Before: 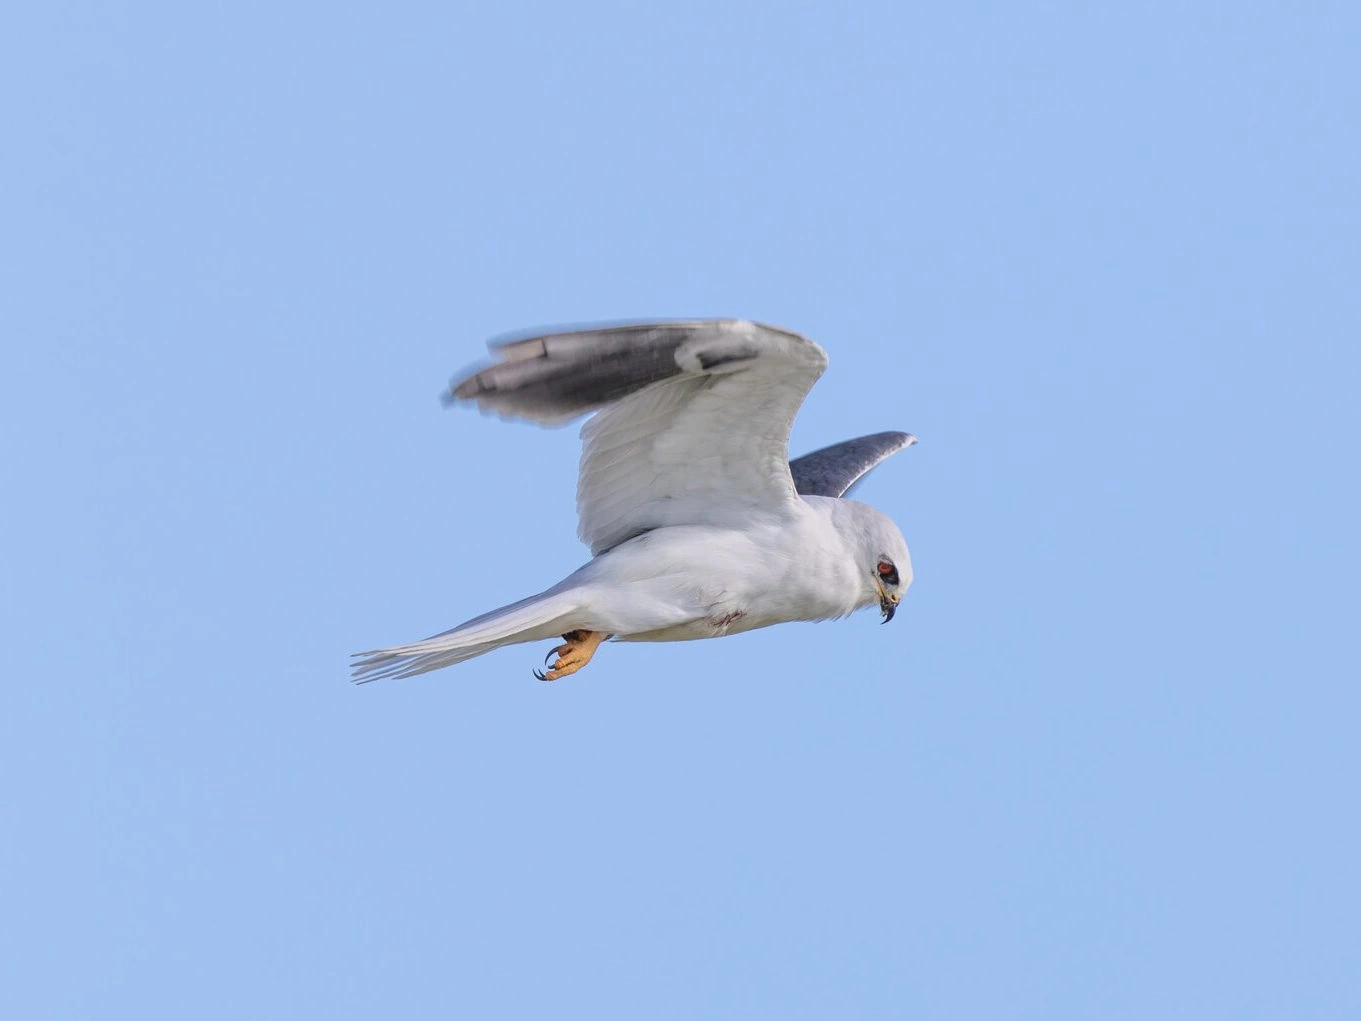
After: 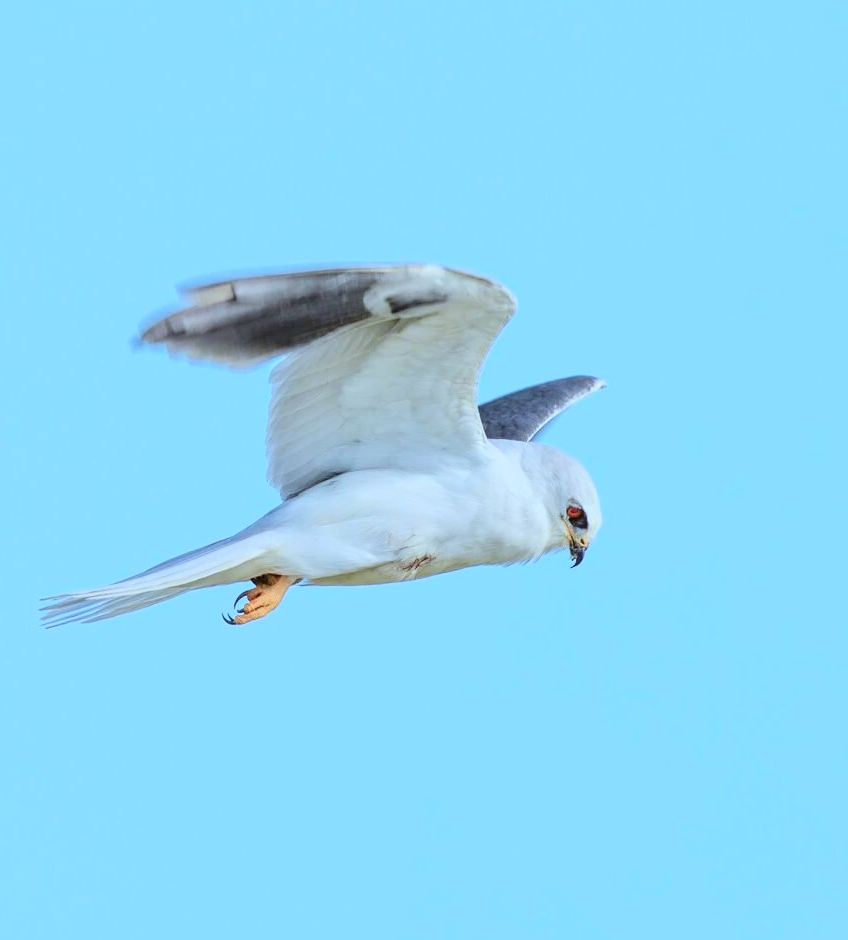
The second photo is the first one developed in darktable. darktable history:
color correction: highlights a* -11.71, highlights b* -15.58
tone curve: curves: ch0 [(0, 0) (0.091, 0.066) (0.184, 0.16) (0.491, 0.519) (0.748, 0.765) (1, 0.919)]; ch1 [(0, 0) (0.179, 0.173) (0.322, 0.32) (0.424, 0.424) (0.502, 0.504) (0.56, 0.575) (0.631, 0.675) (0.777, 0.806) (1, 1)]; ch2 [(0, 0) (0.434, 0.447) (0.485, 0.495) (0.524, 0.563) (0.676, 0.691) (1, 1)], color space Lab, independent channels, preserve colors none
exposure: black level correction 0.001, exposure 0.5 EV, compensate exposure bias true, compensate highlight preservation false
crop and rotate: left 22.918%, top 5.629%, right 14.711%, bottom 2.247%
